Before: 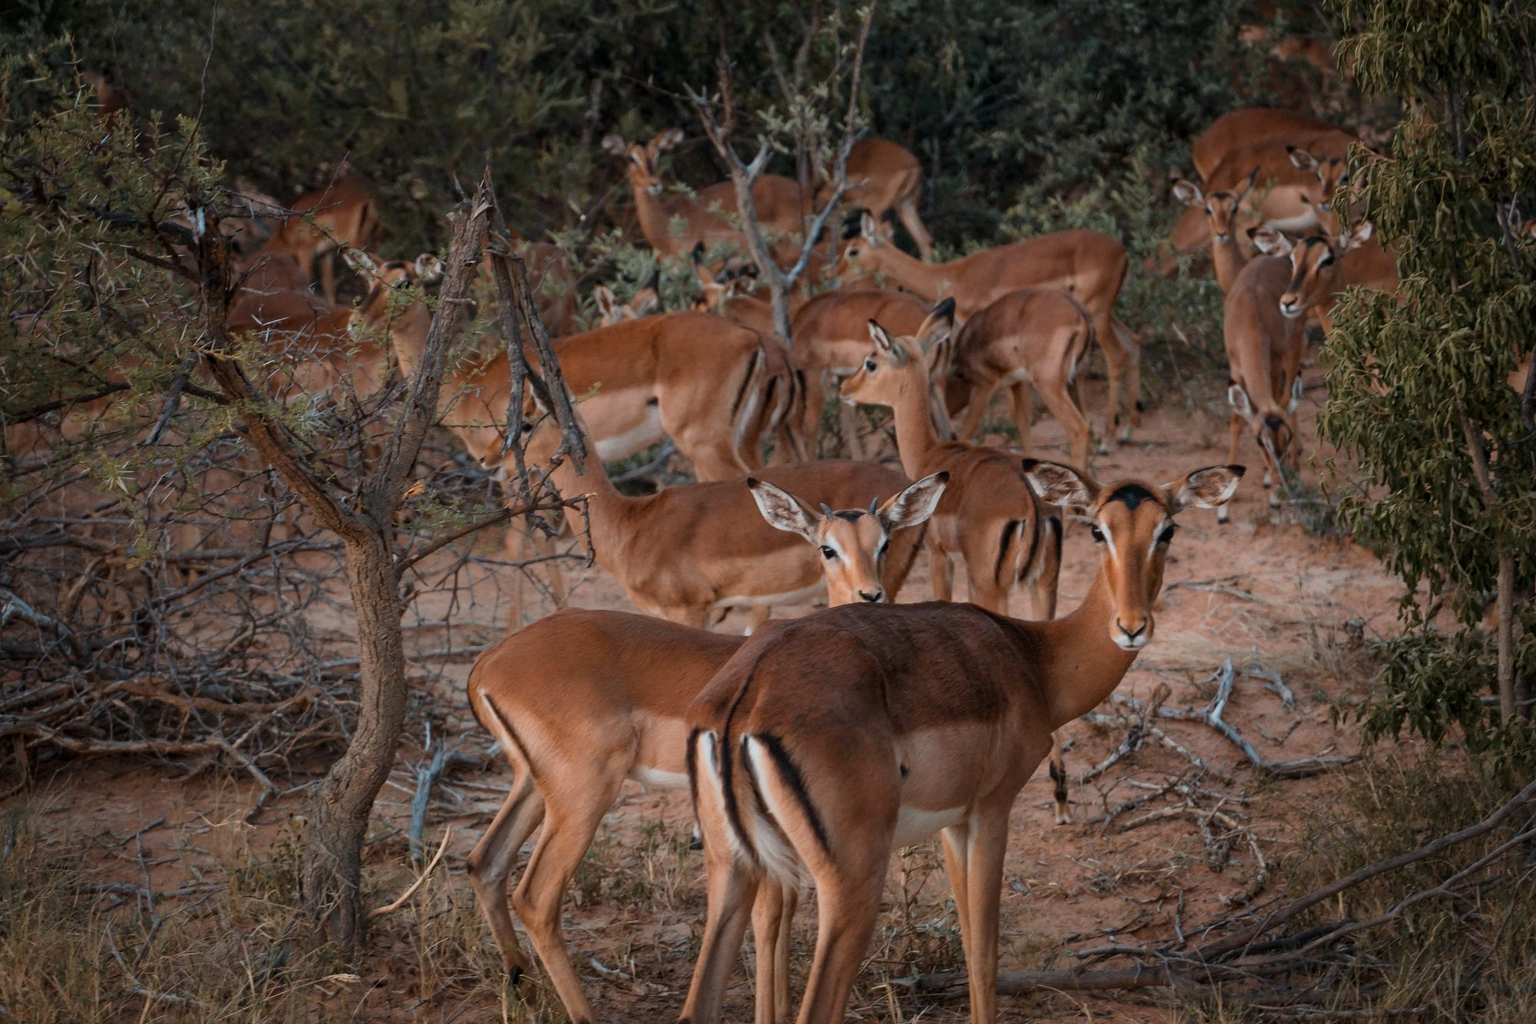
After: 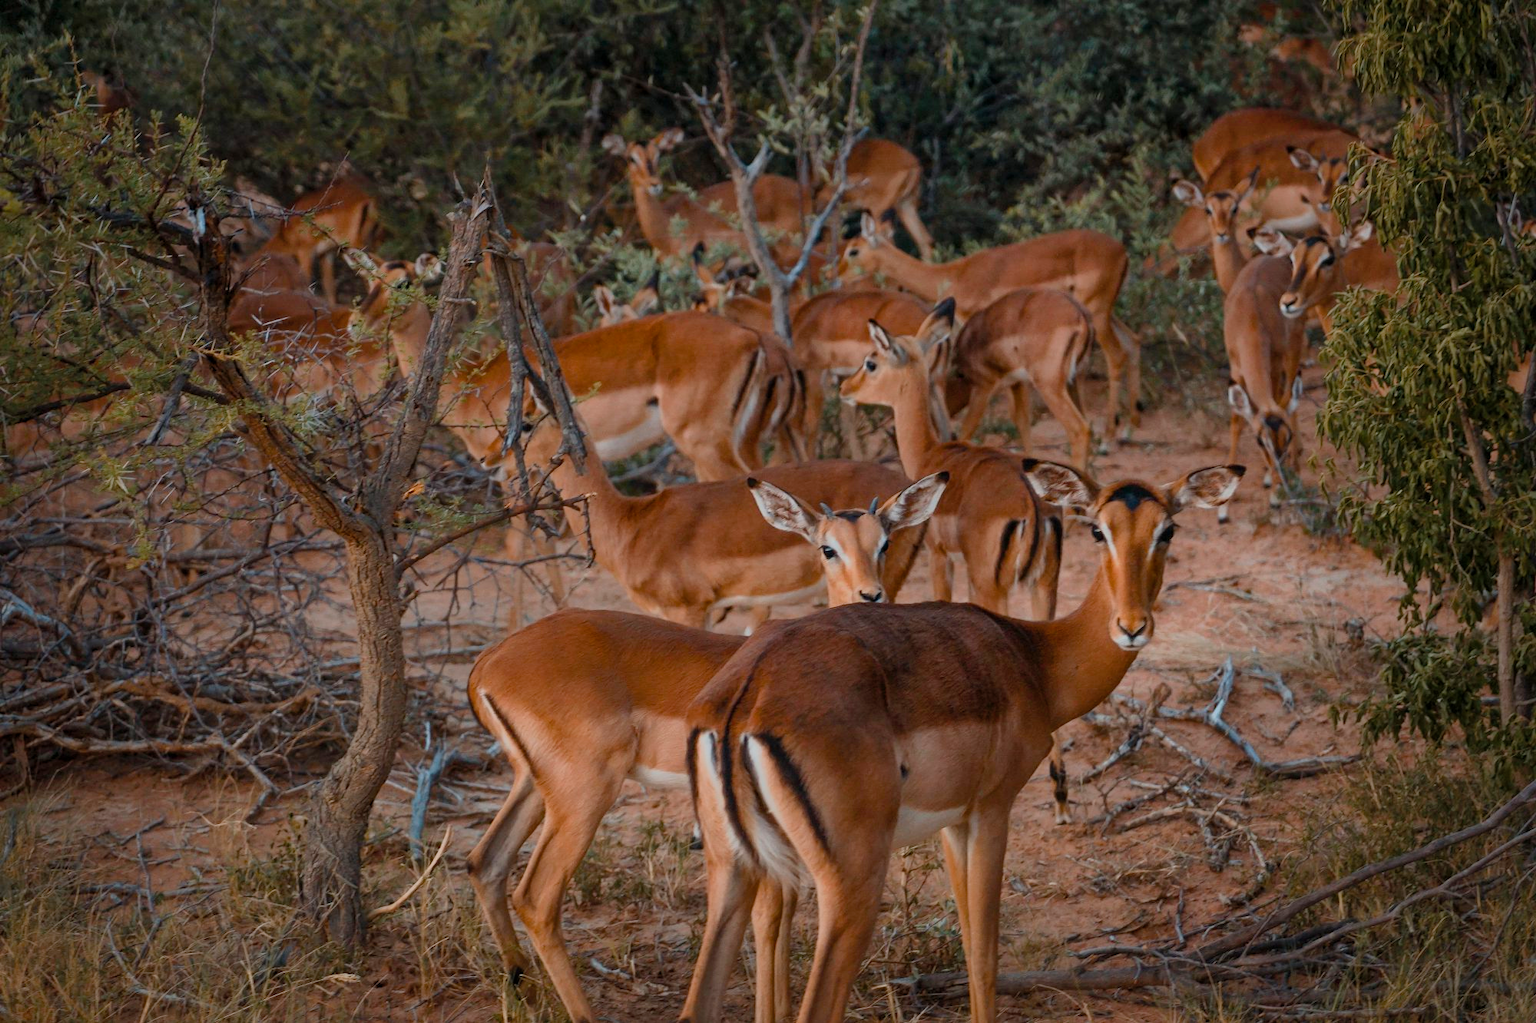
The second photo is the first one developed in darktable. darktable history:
color balance rgb: shadows lift › luminance -9.482%, perceptual saturation grading › global saturation 20%, perceptual saturation grading › highlights -24.874%, perceptual saturation grading › shadows 25.271%, global vibrance 20%
shadows and highlights: shadows 40.15, highlights -59.8
